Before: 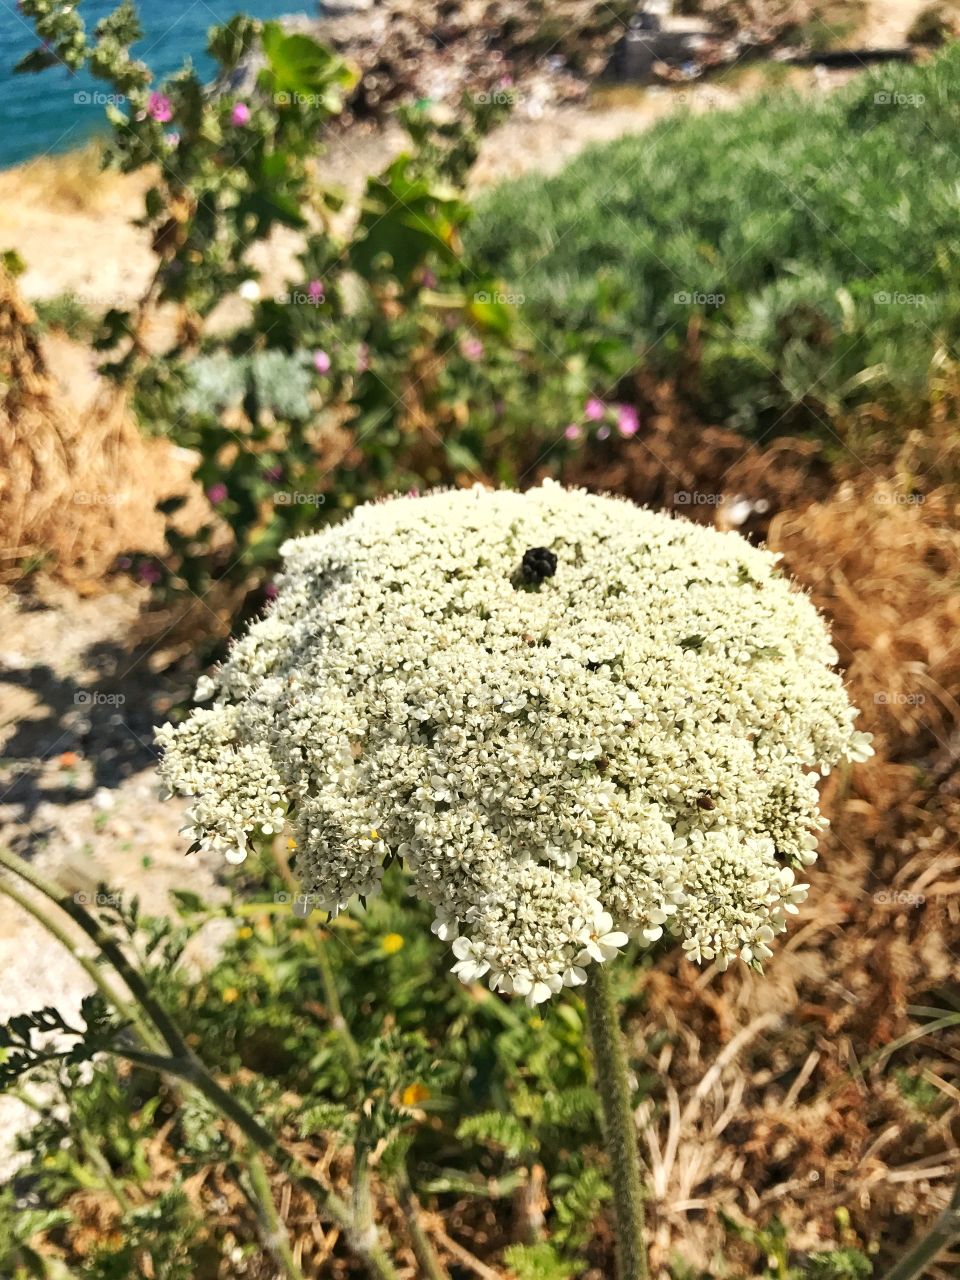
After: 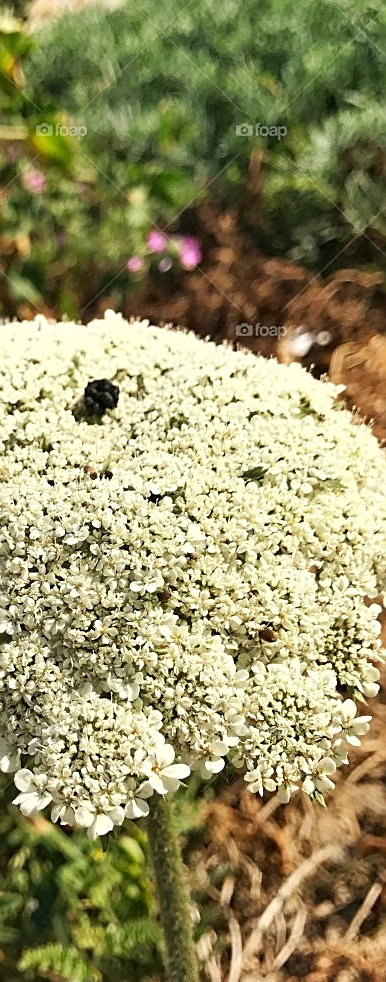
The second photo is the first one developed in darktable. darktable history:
crop: left 45.71%, top 13.168%, right 14.048%, bottom 10.067%
sharpen: on, module defaults
